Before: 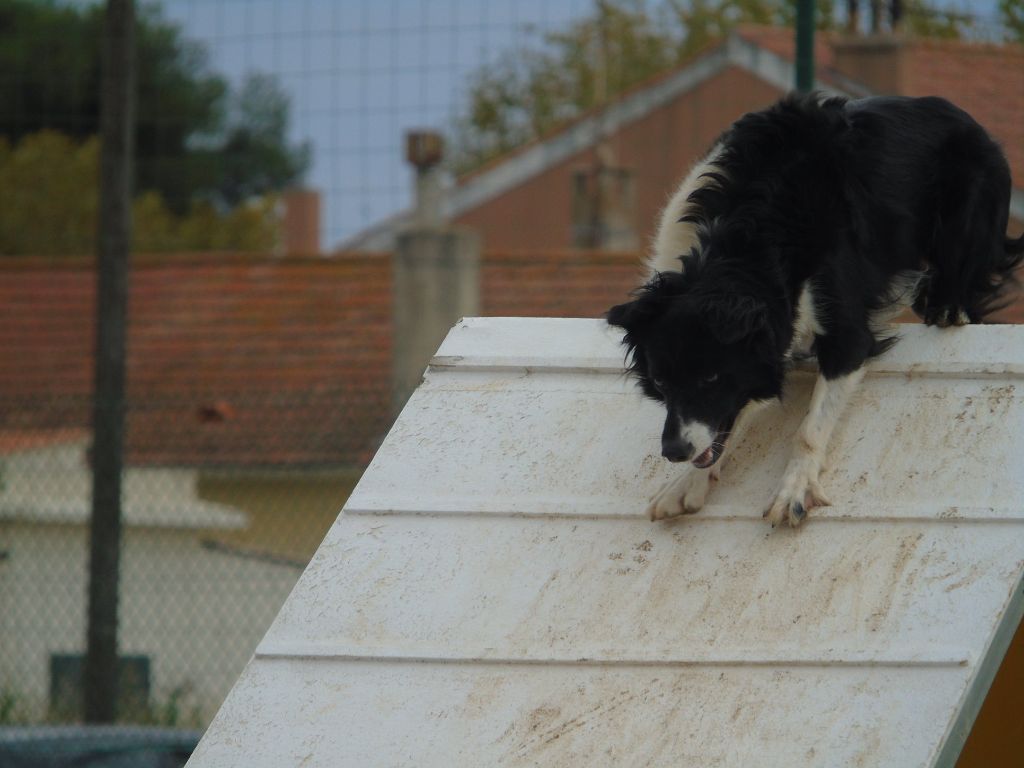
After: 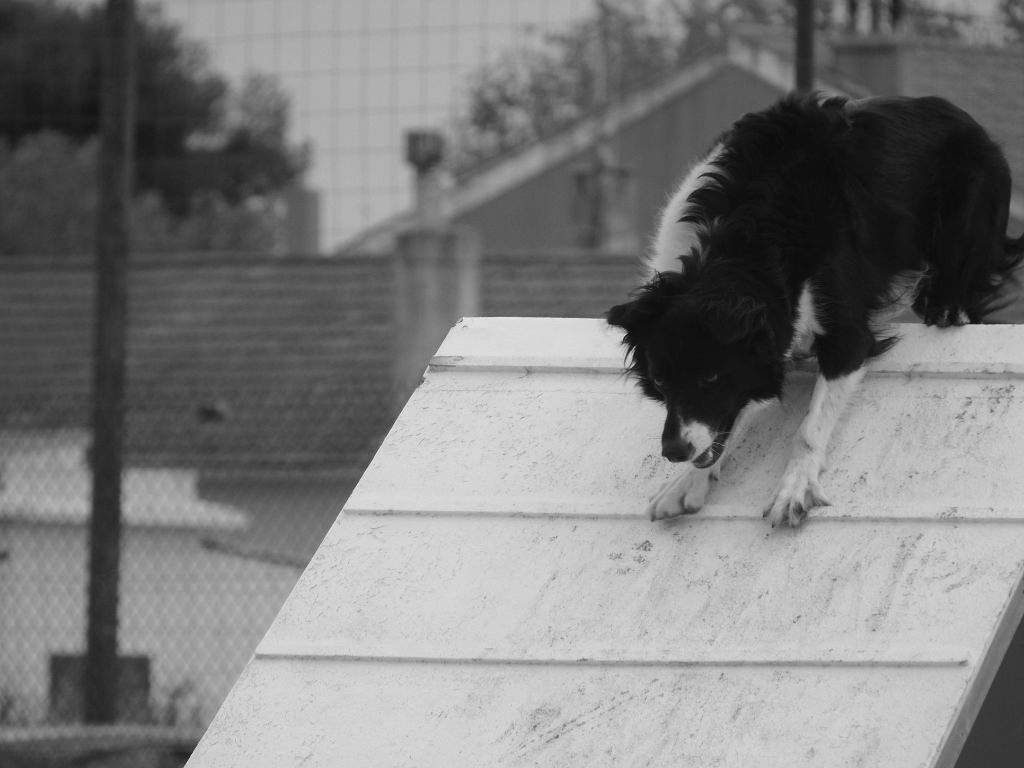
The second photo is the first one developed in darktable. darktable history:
contrast brightness saturation: contrast 0.2, brightness 0.16, saturation 0.22
monochrome: on, module defaults
